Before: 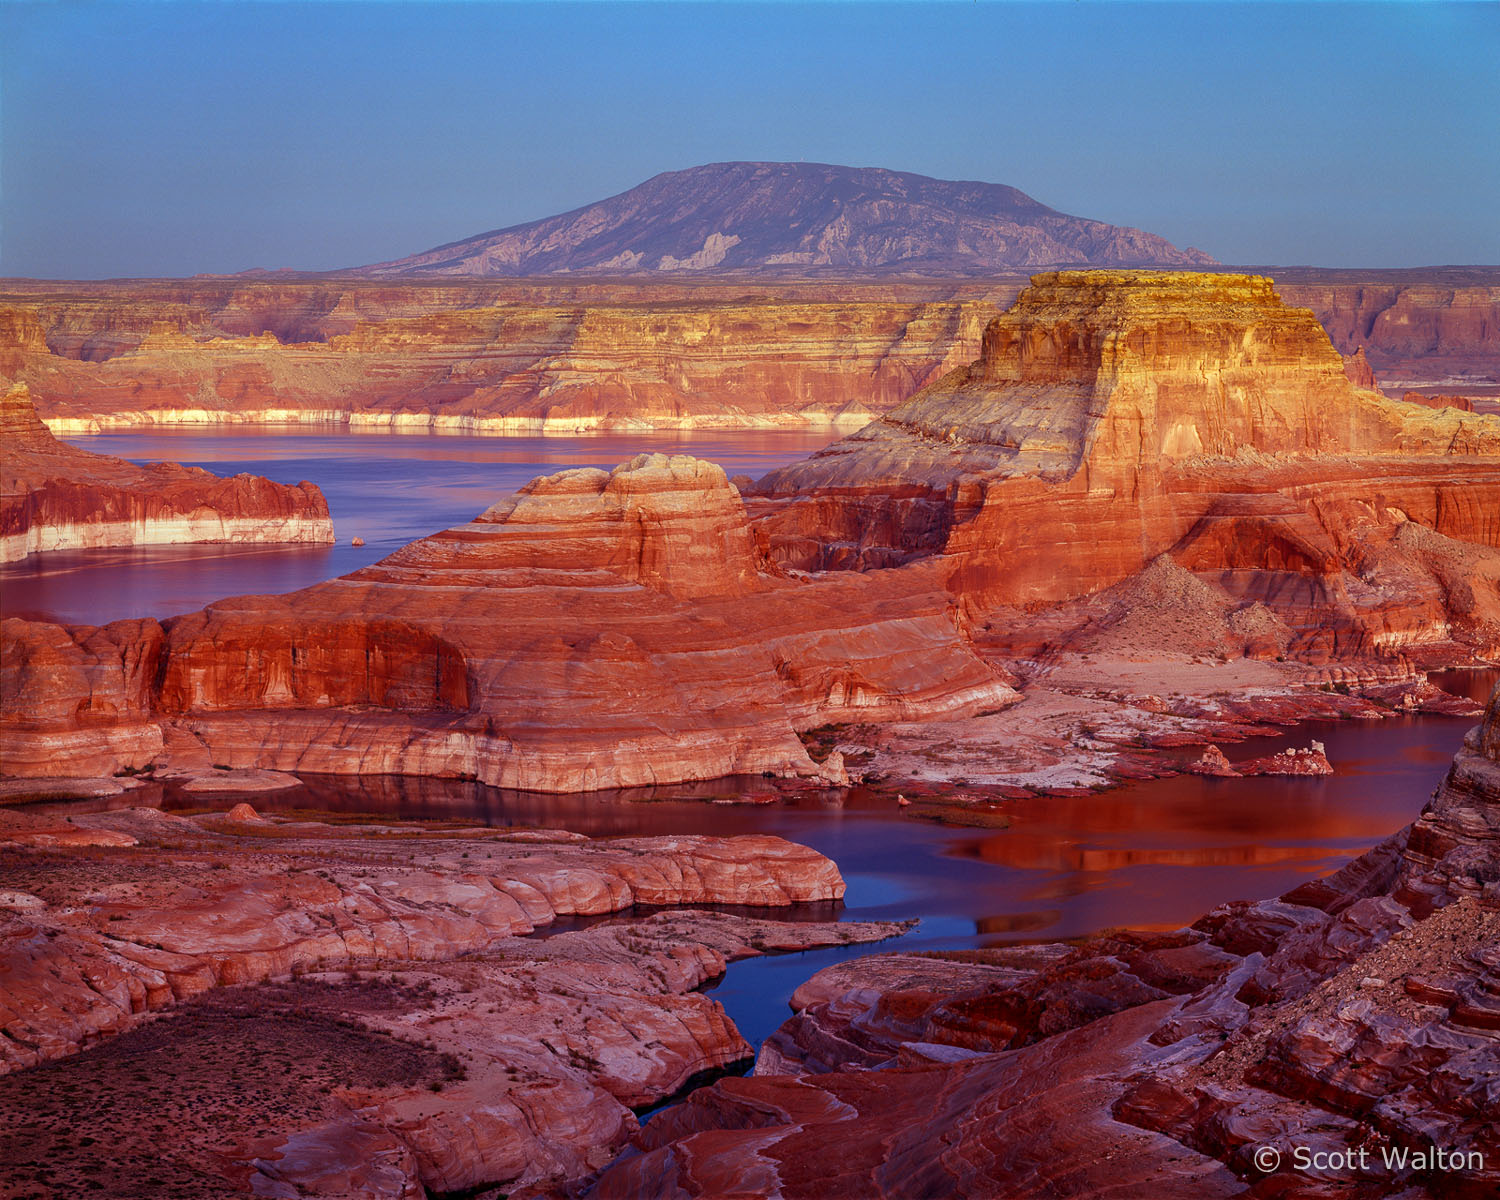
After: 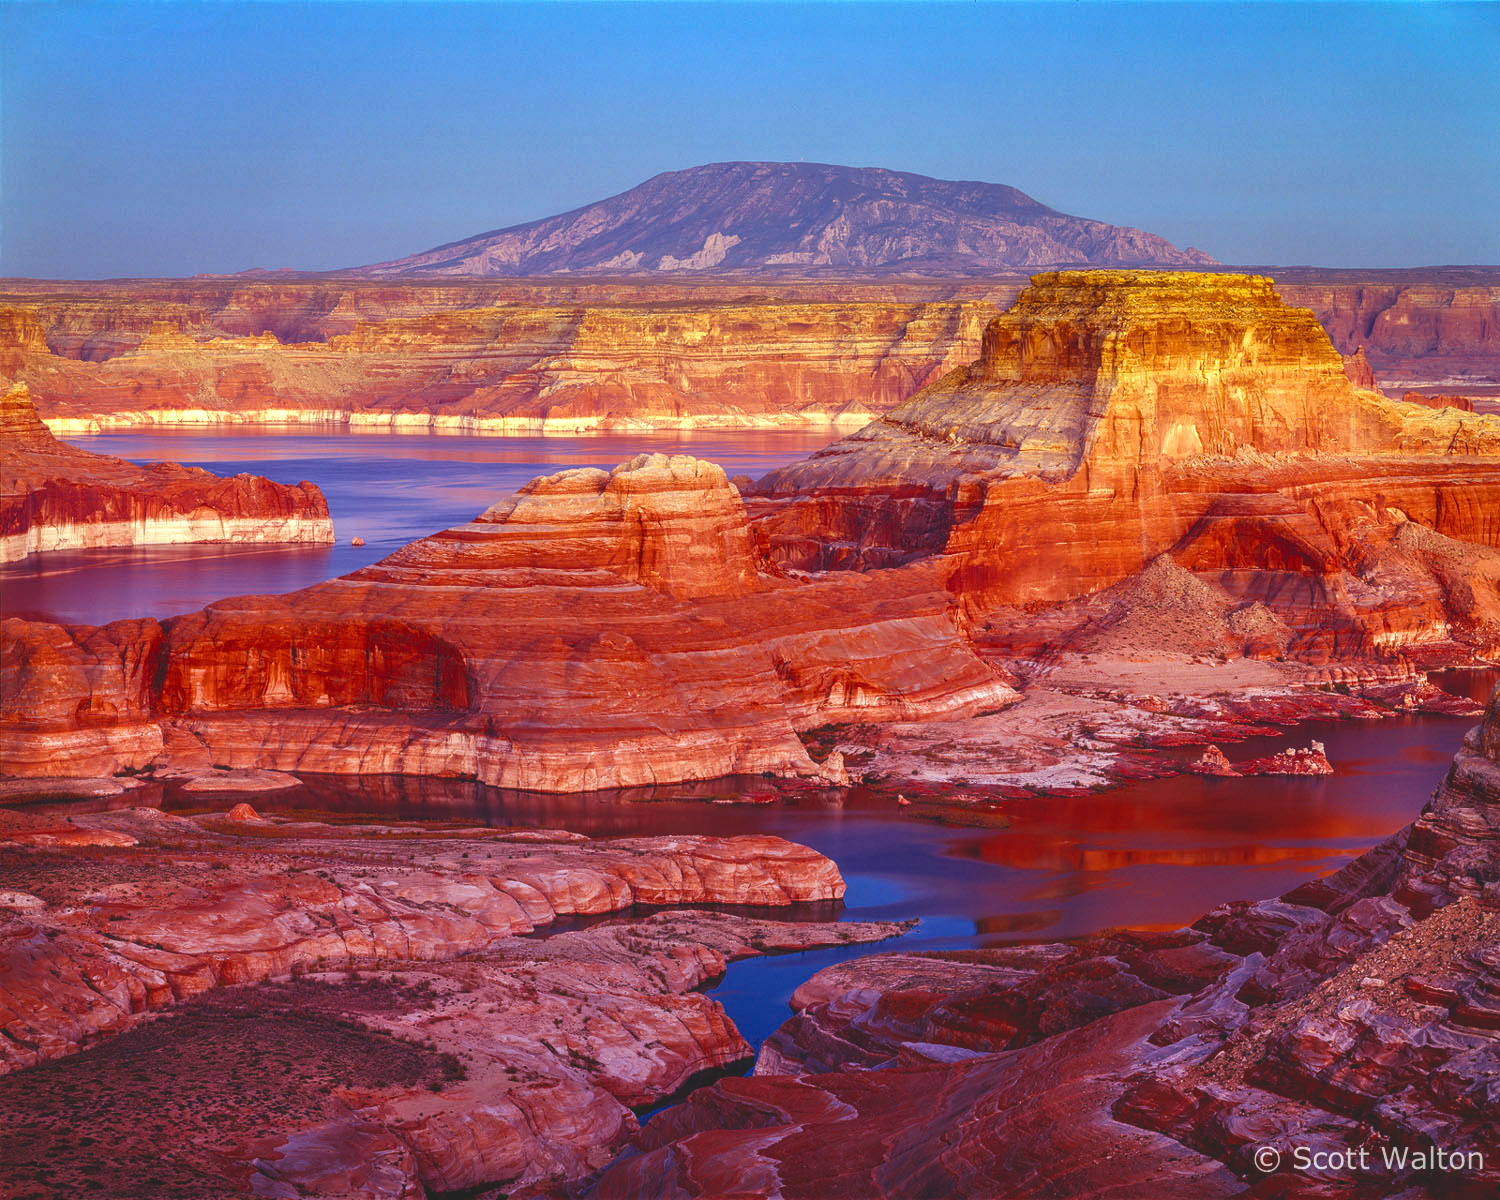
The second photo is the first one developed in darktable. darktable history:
color balance rgb: perceptual saturation grading › global saturation 27.597%, perceptual saturation grading › highlights -25.831%, perceptual saturation grading › shadows 24.254%, perceptual brilliance grading › highlights 8.775%, perceptual brilliance grading › mid-tones 3.434%, perceptual brilliance grading › shadows 1.343%, global vibrance 20%
exposure: black level correction -0.021, exposure -0.037 EV, compensate highlight preservation false
local contrast: on, module defaults
